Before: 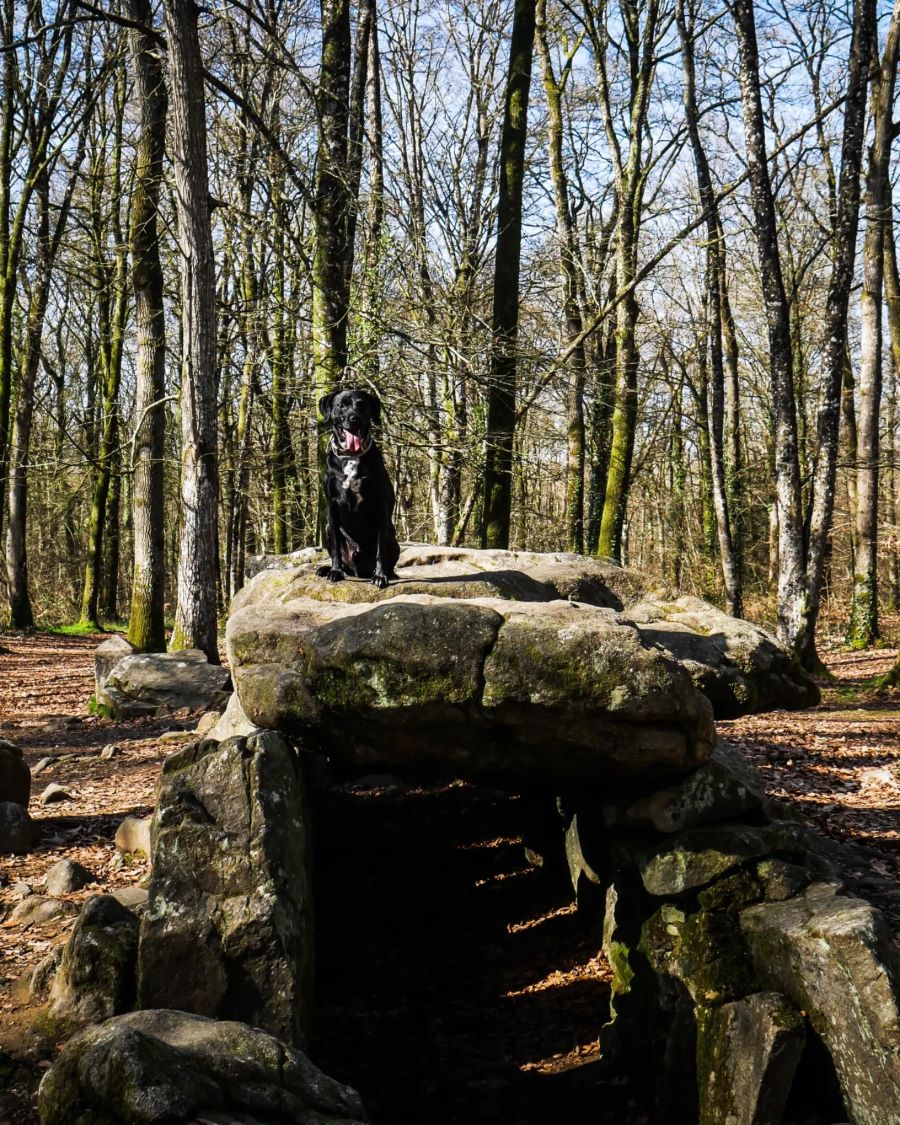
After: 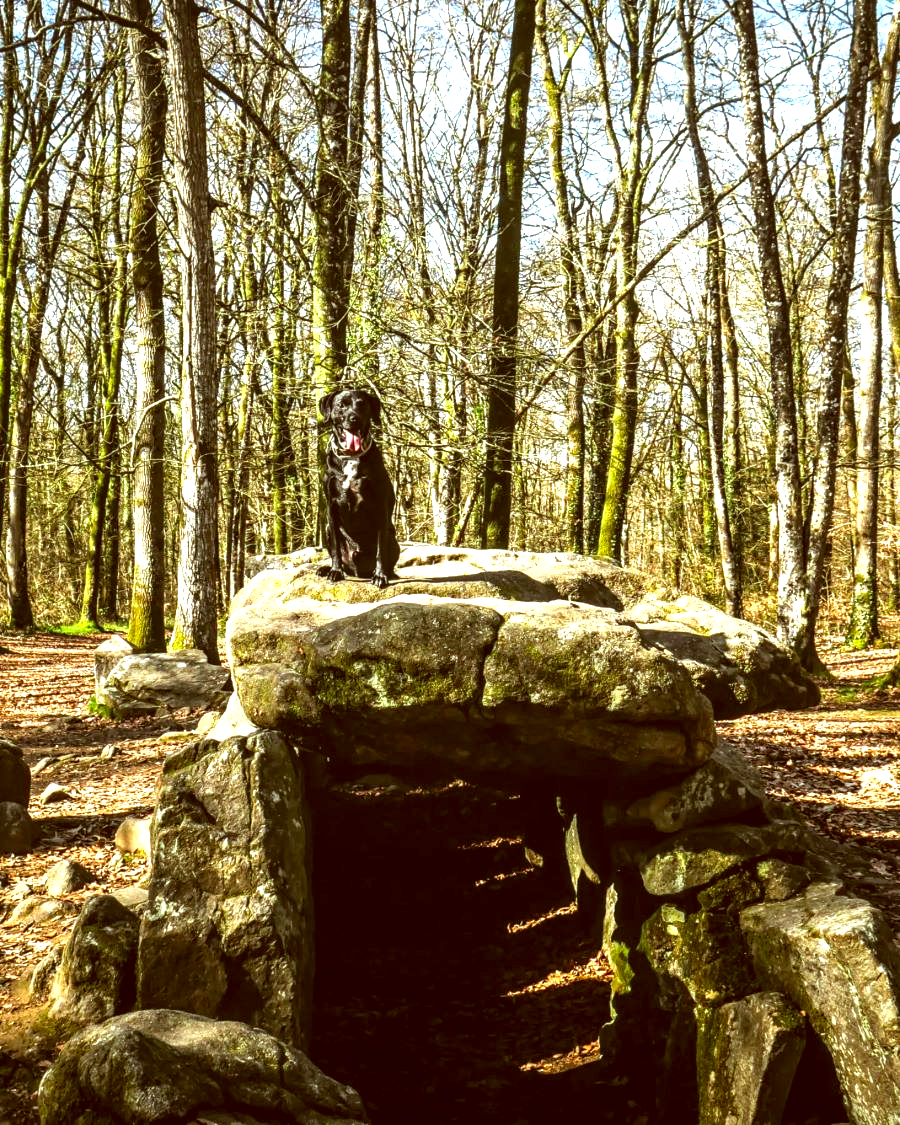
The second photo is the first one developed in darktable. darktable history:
local contrast: on, module defaults
contrast equalizer: y [[0.5 ×6], [0.5 ×6], [0.5, 0.5, 0.501, 0.545, 0.707, 0.863], [0 ×6], [0 ×6]]
exposure: black level correction 0, exposure 1.199 EV, compensate exposure bias true, compensate highlight preservation false
color correction: highlights a* -6.23, highlights b* 9.41, shadows a* 10.26, shadows b* 23.63
